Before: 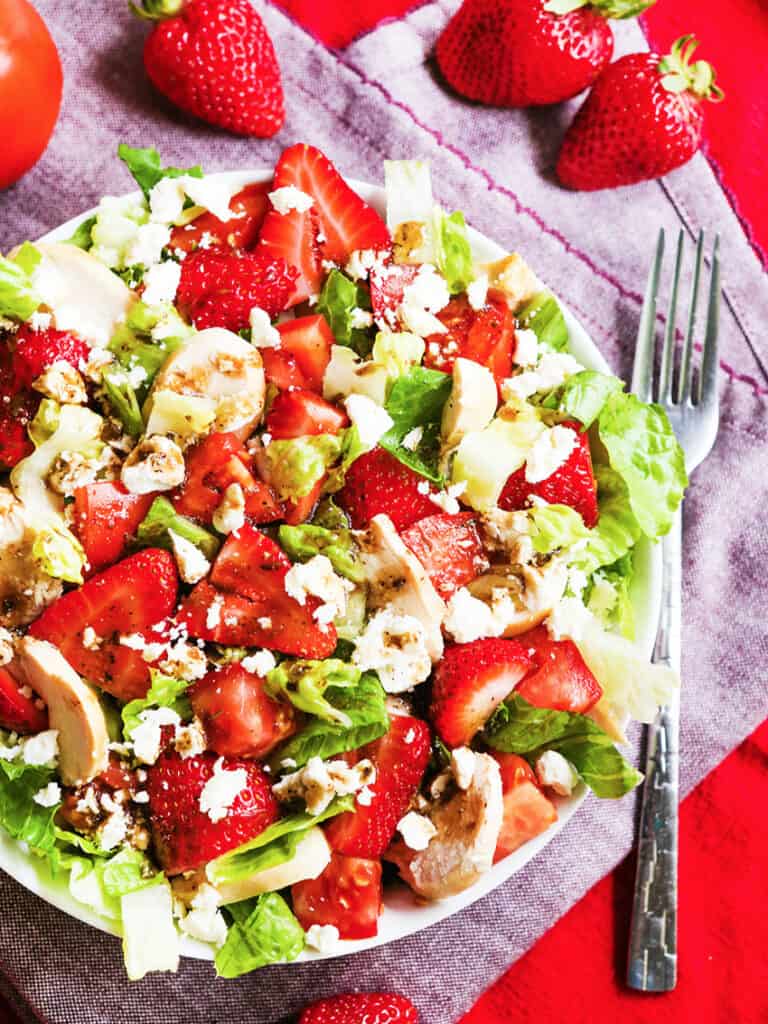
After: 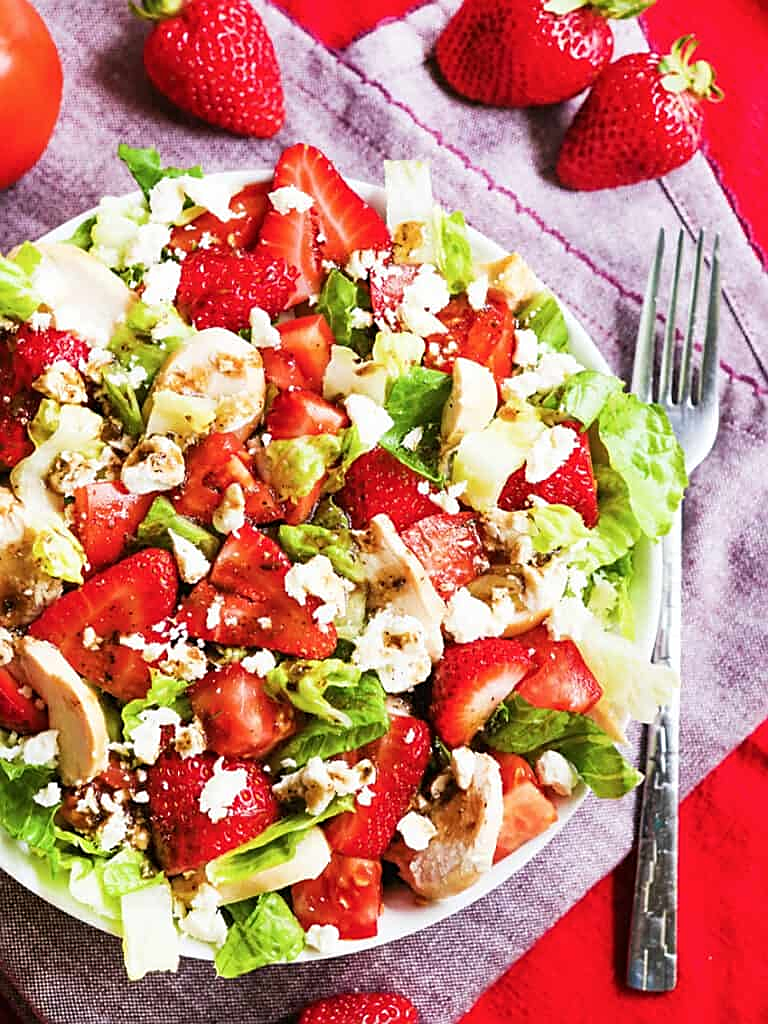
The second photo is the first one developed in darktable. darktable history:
sharpen: on, module defaults
color calibration: illuminant same as pipeline (D50), x 0.347, y 0.358, temperature 4992.59 K
